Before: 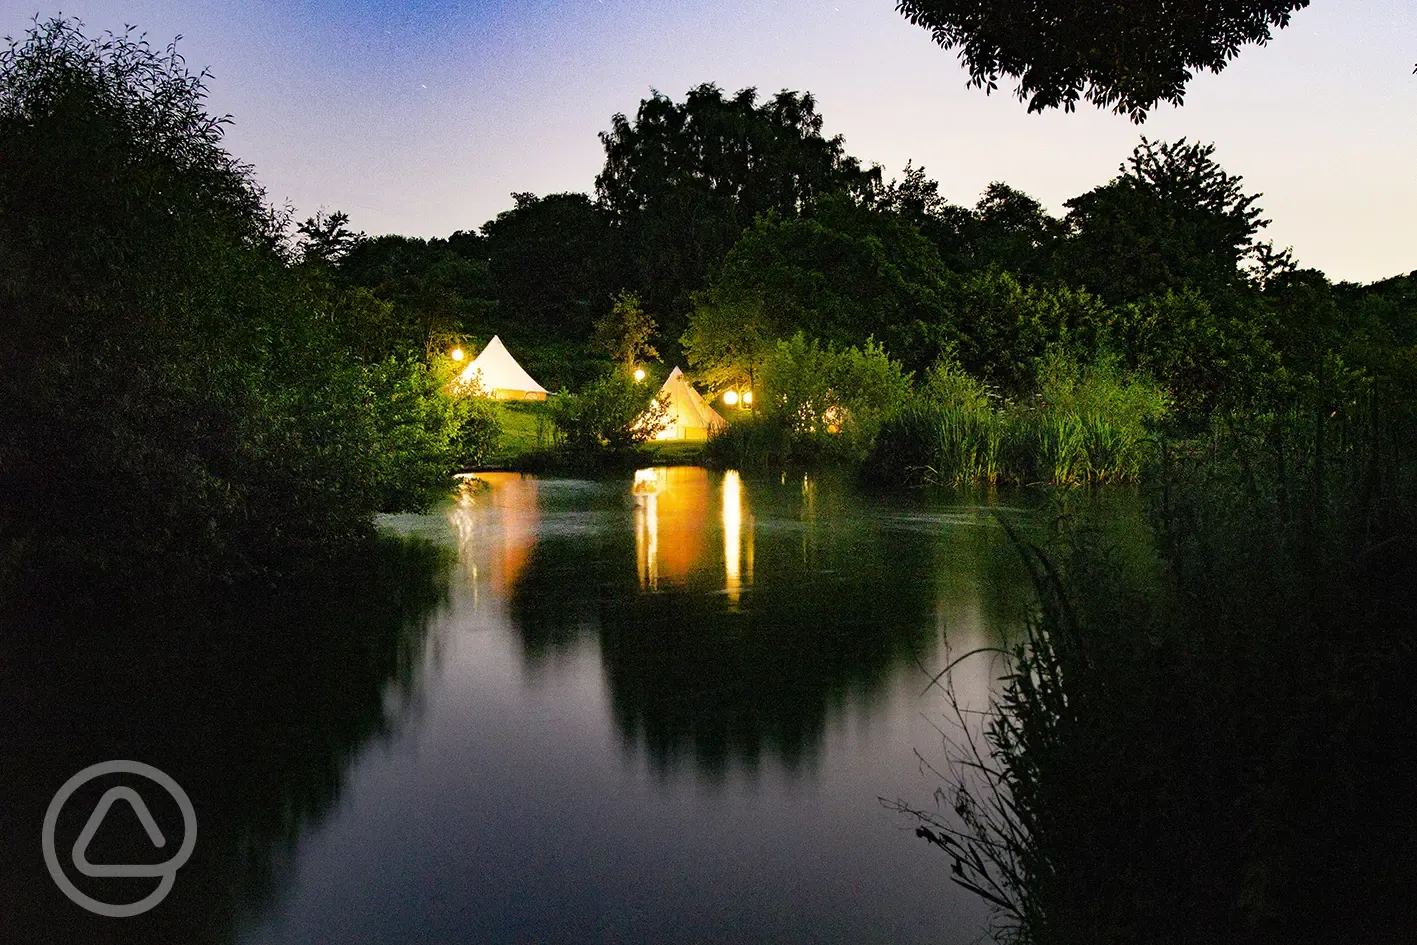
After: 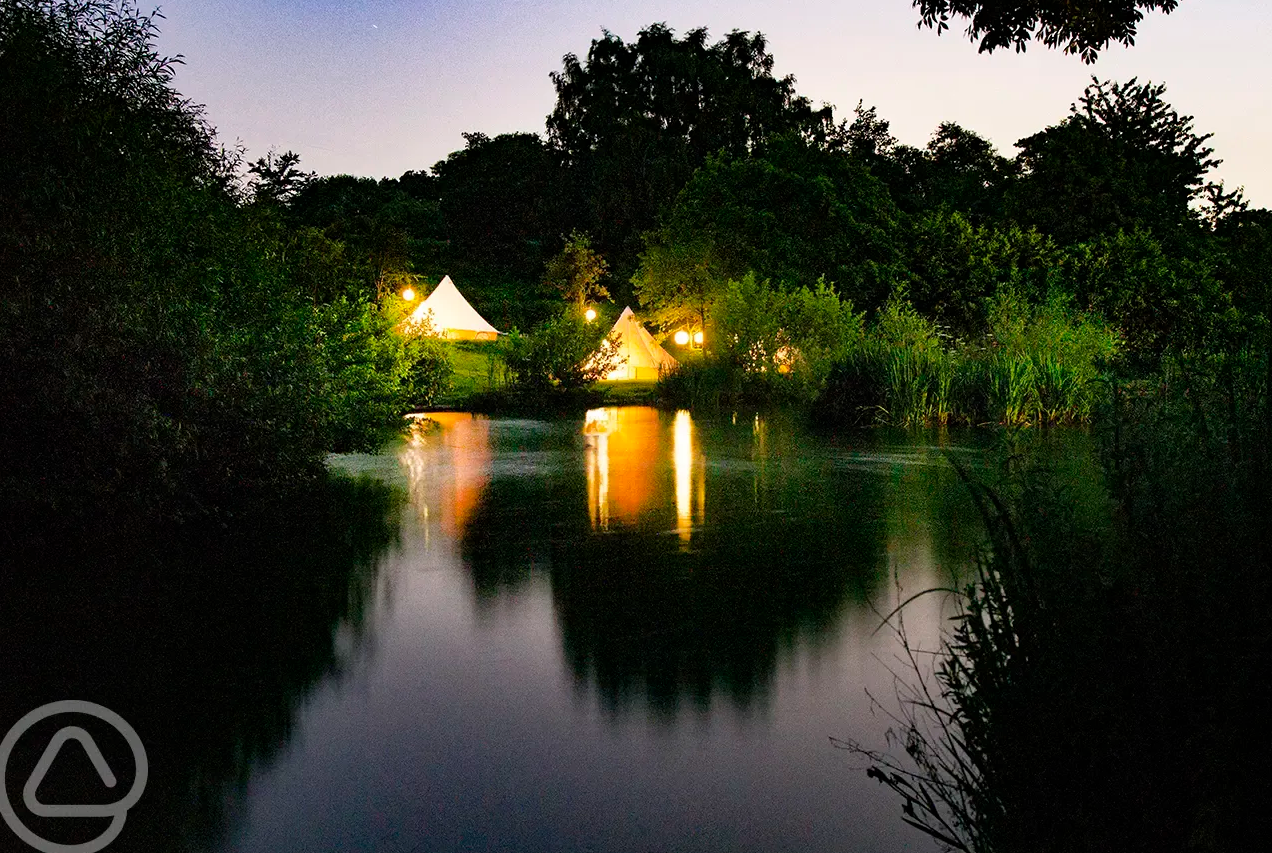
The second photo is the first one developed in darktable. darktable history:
crop: left 3.48%, top 6.439%, right 6.713%, bottom 3.257%
